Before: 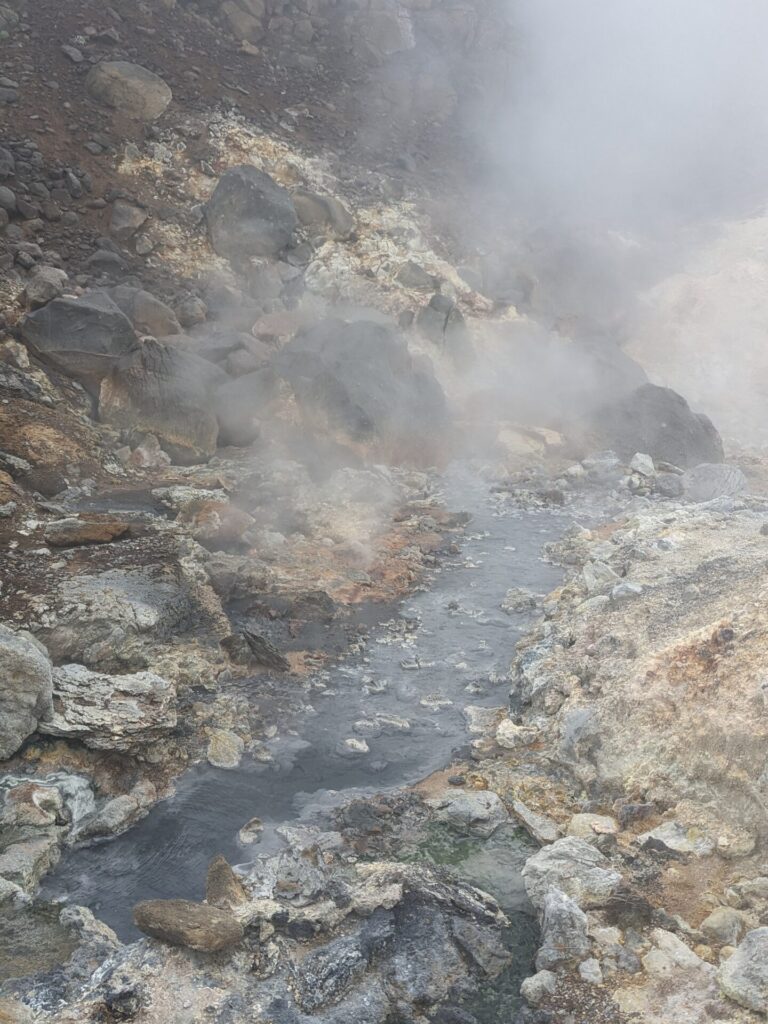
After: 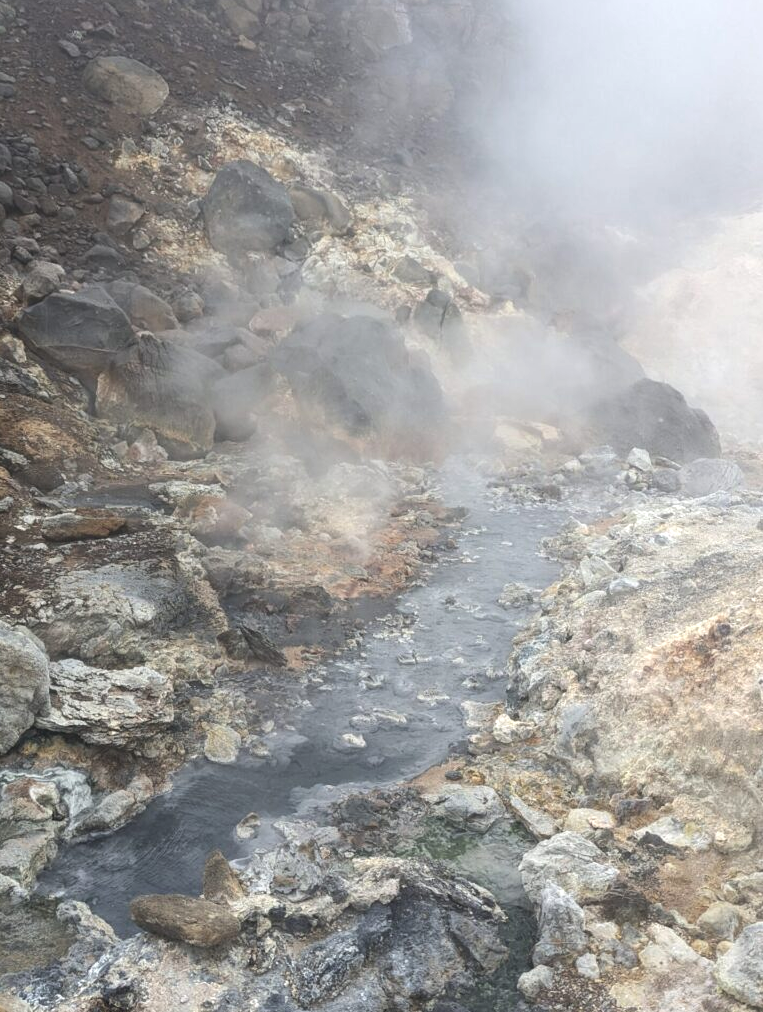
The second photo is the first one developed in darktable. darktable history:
crop: left 0.47%, top 0.549%, right 0.156%, bottom 0.541%
tone equalizer: -8 EV -0.443 EV, -7 EV -0.394 EV, -6 EV -0.35 EV, -5 EV -0.189 EV, -3 EV 0.227 EV, -2 EV 0.331 EV, -1 EV 0.406 EV, +0 EV 0.402 EV, edges refinement/feathering 500, mask exposure compensation -1.57 EV, preserve details no
